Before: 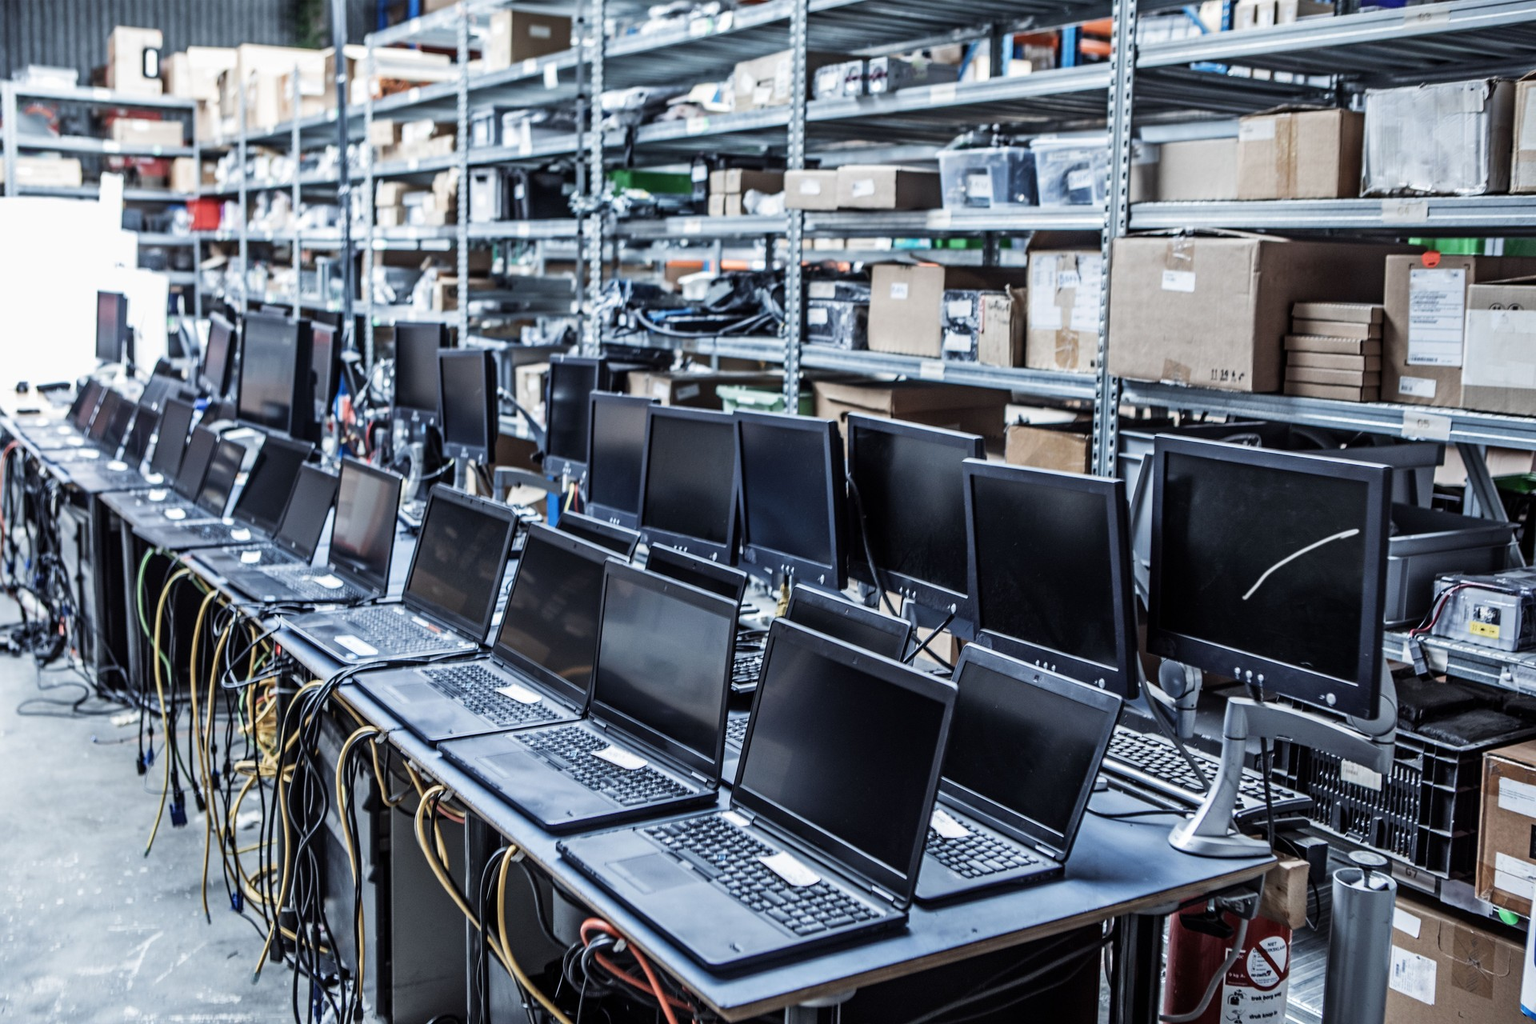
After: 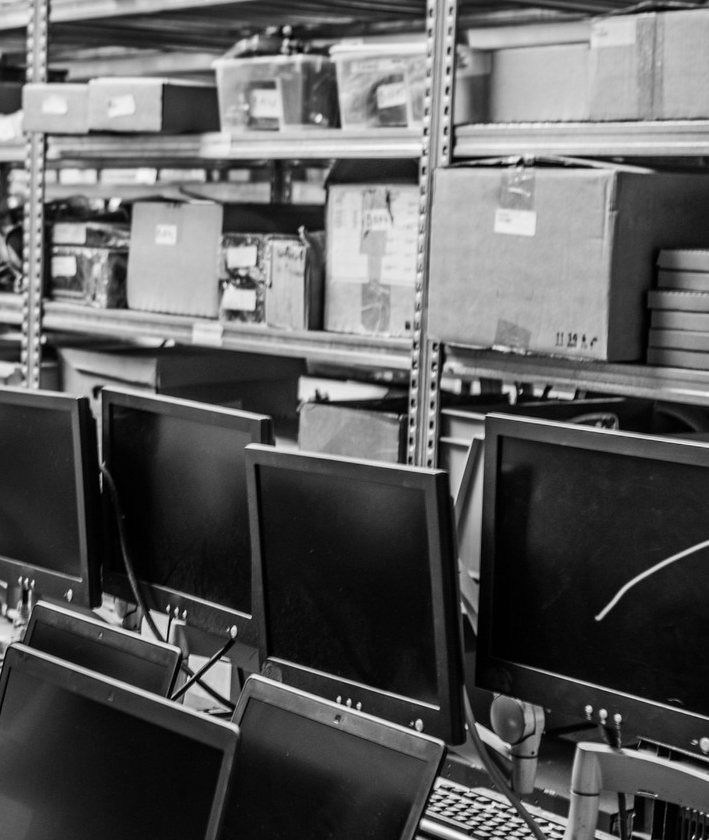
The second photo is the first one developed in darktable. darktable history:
monochrome: a 32, b 64, size 2.3
crop and rotate: left 49.936%, top 10.094%, right 13.136%, bottom 24.256%
